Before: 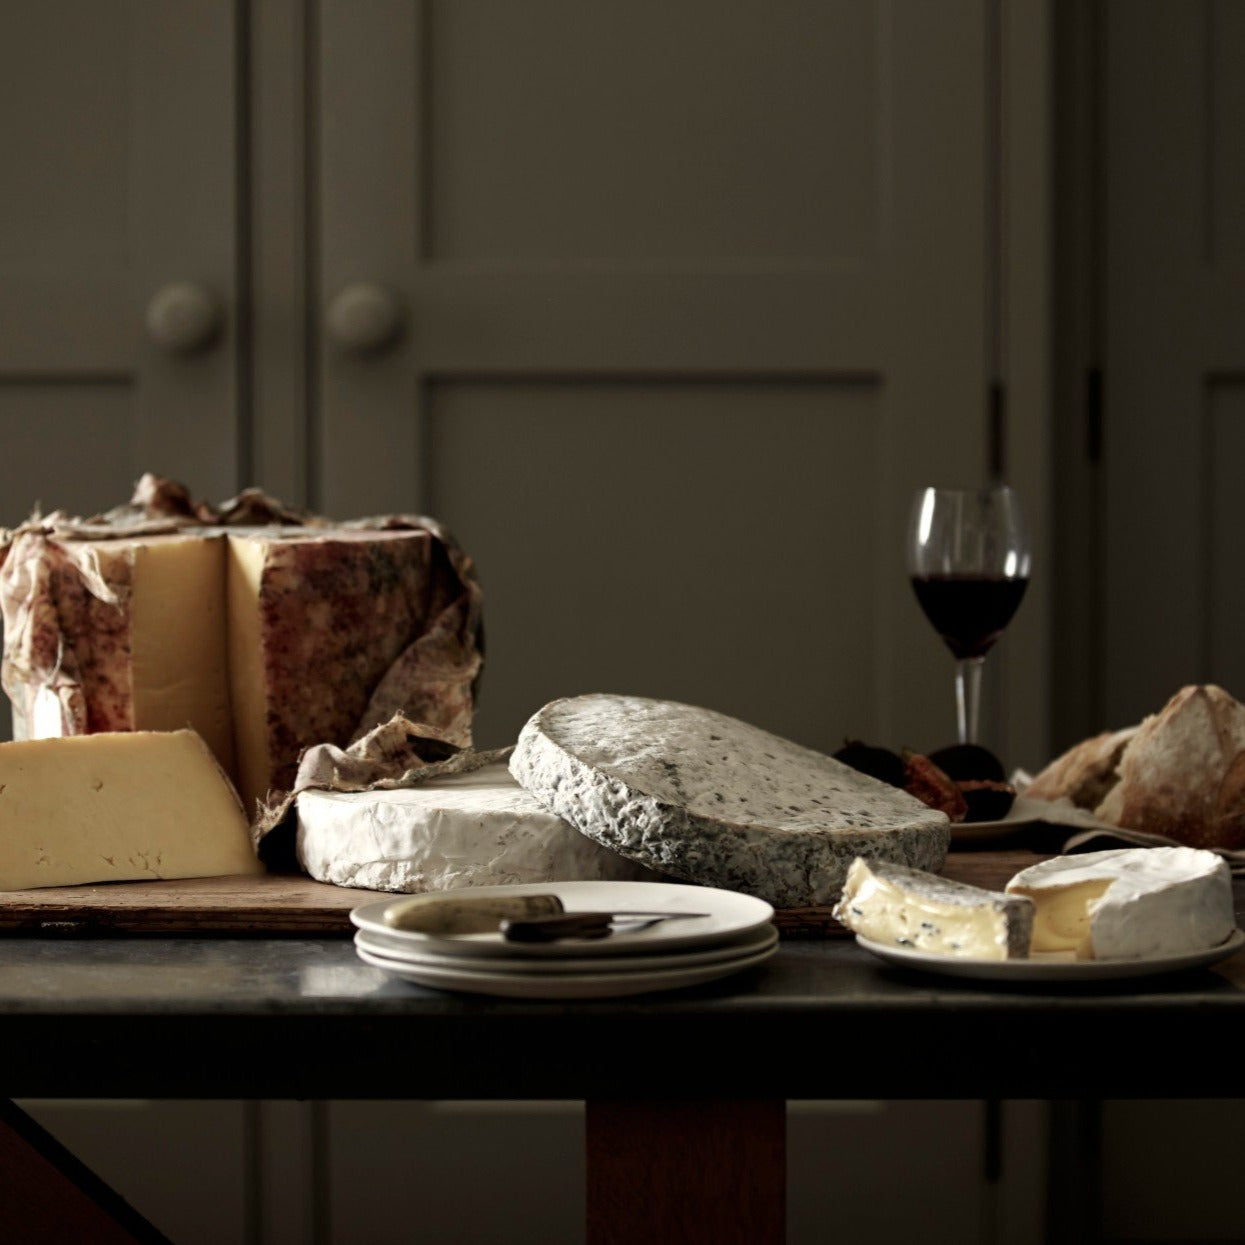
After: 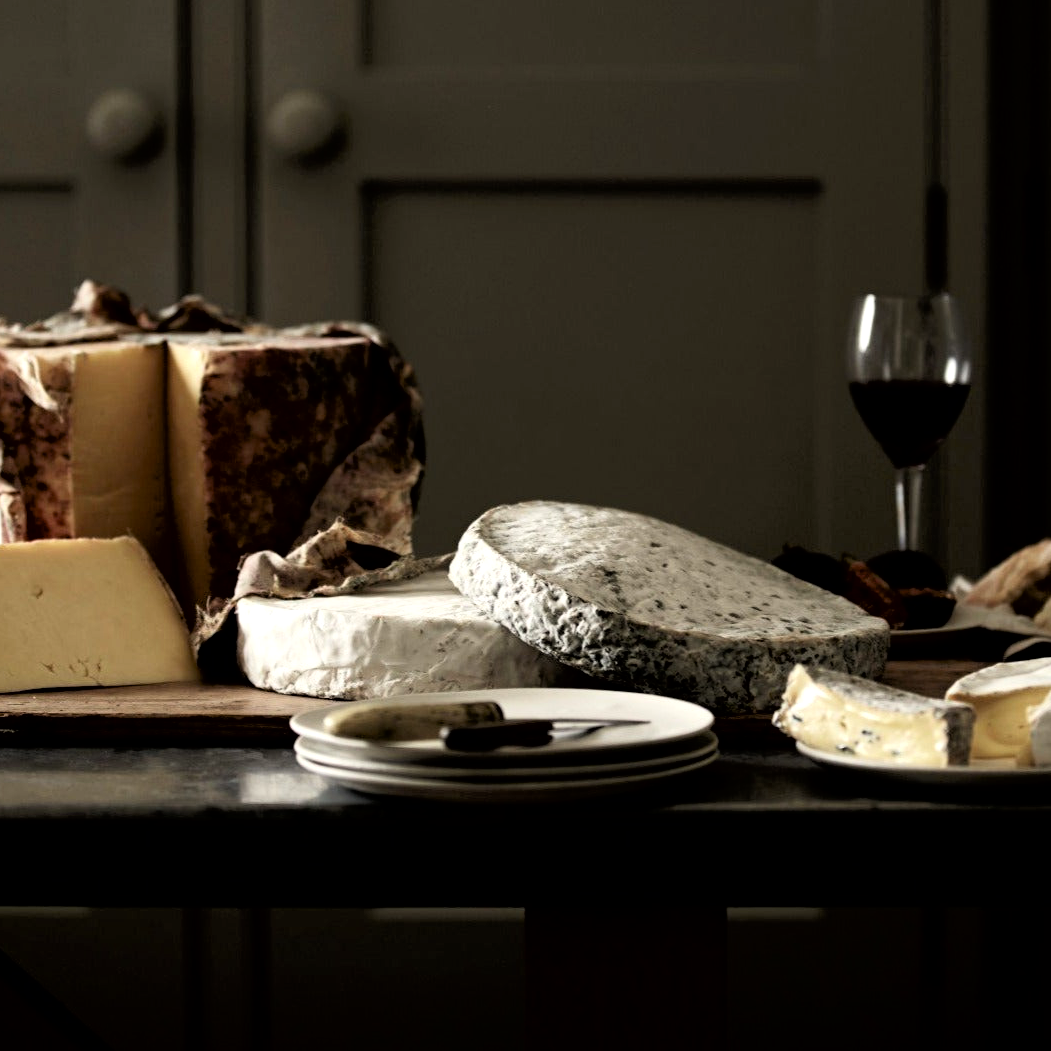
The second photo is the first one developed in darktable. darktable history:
crop and rotate: left 4.842%, top 15.51%, right 10.668%
tone equalizer: on, module defaults
tone curve: curves: ch0 [(0, 0) (0.118, 0.034) (0.182, 0.124) (0.265, 0.214) (0.504, 0.508) (0.783, 0.825) (1, 1)], color space Lab, linked channels, preserve colors none
exposure: black level correction 0.007, exposure 0.159 EV, compensate highlight preservation false
